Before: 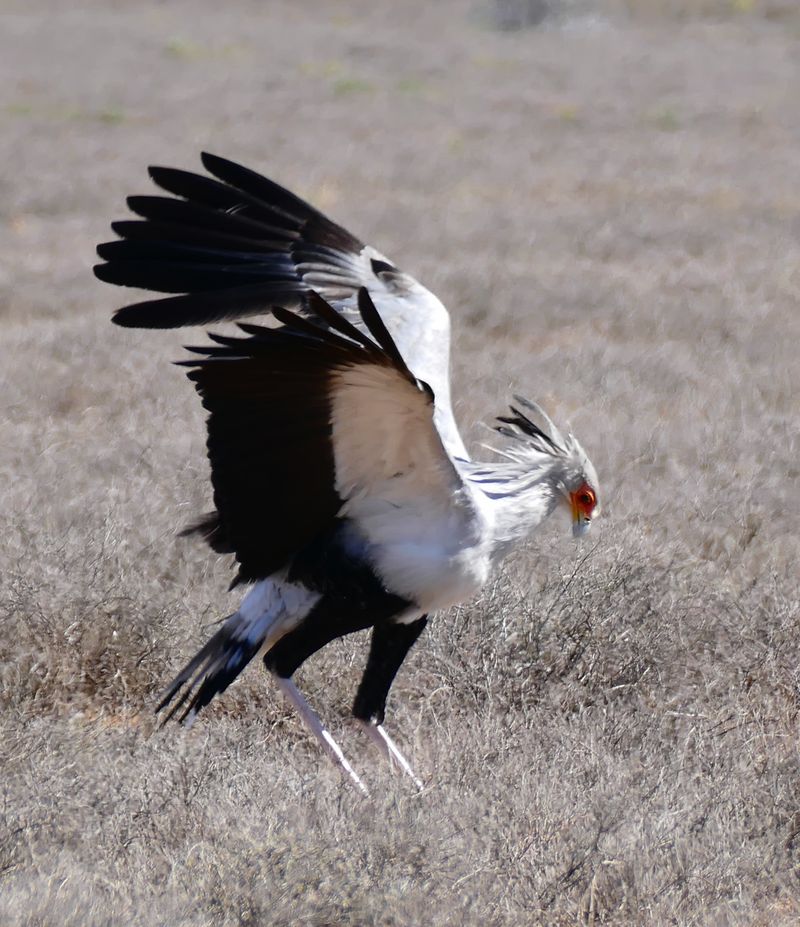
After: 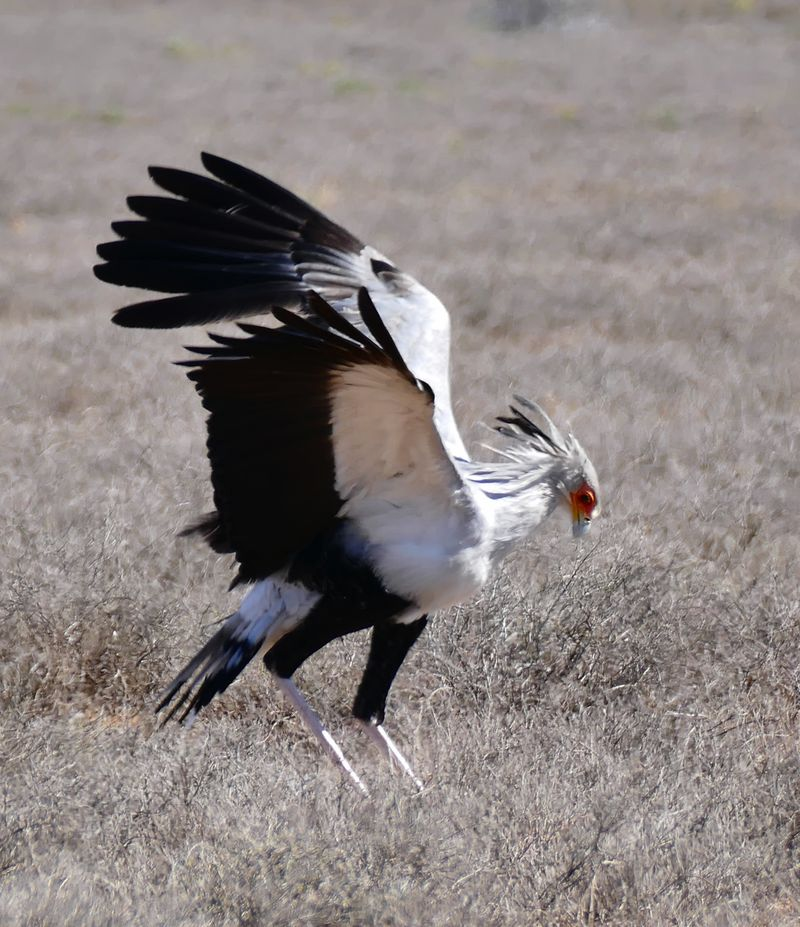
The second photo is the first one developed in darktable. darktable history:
shadows and highlights: shadows color adjustment 99.14%, highlights color adjustment 0.882%, soften with gaussian
